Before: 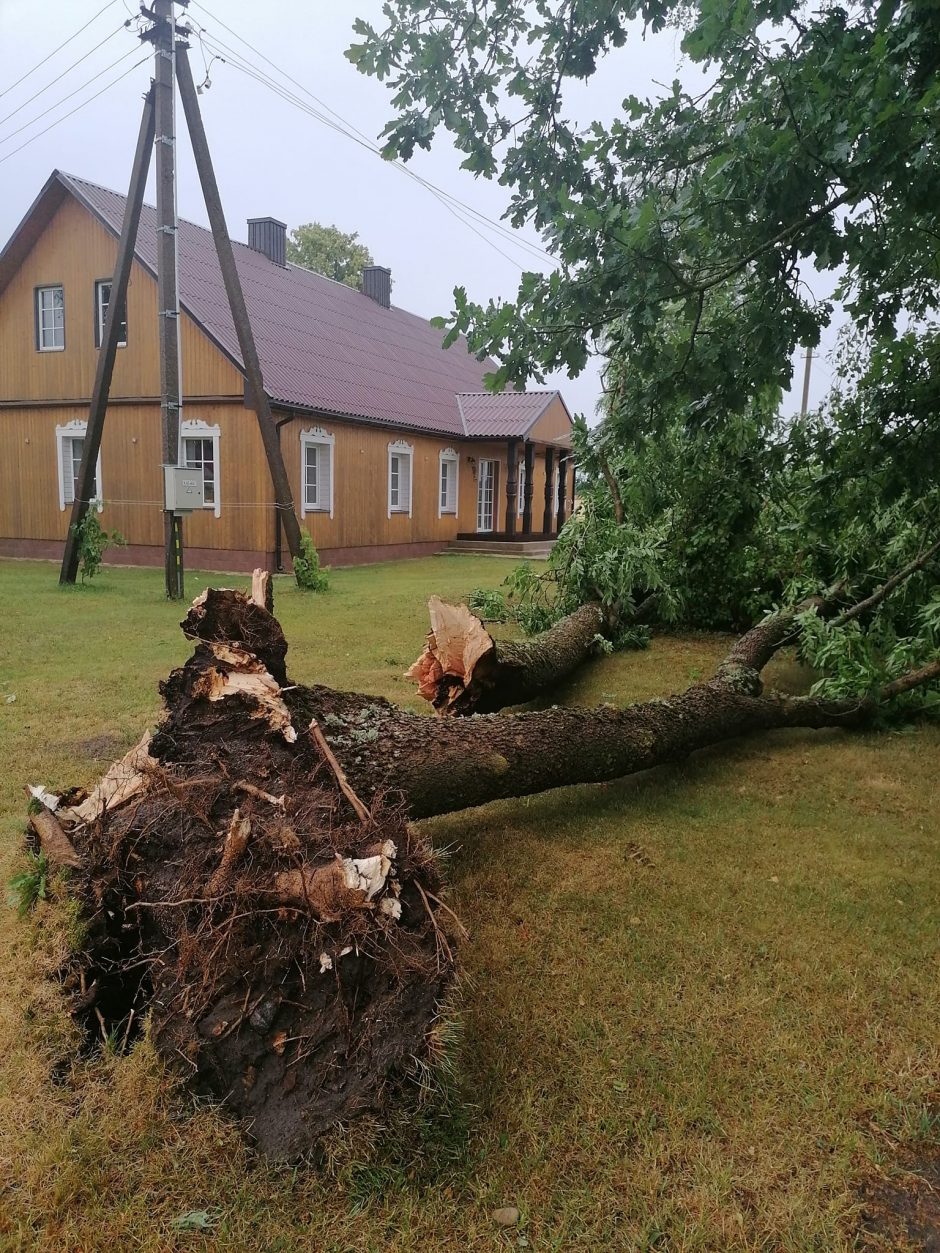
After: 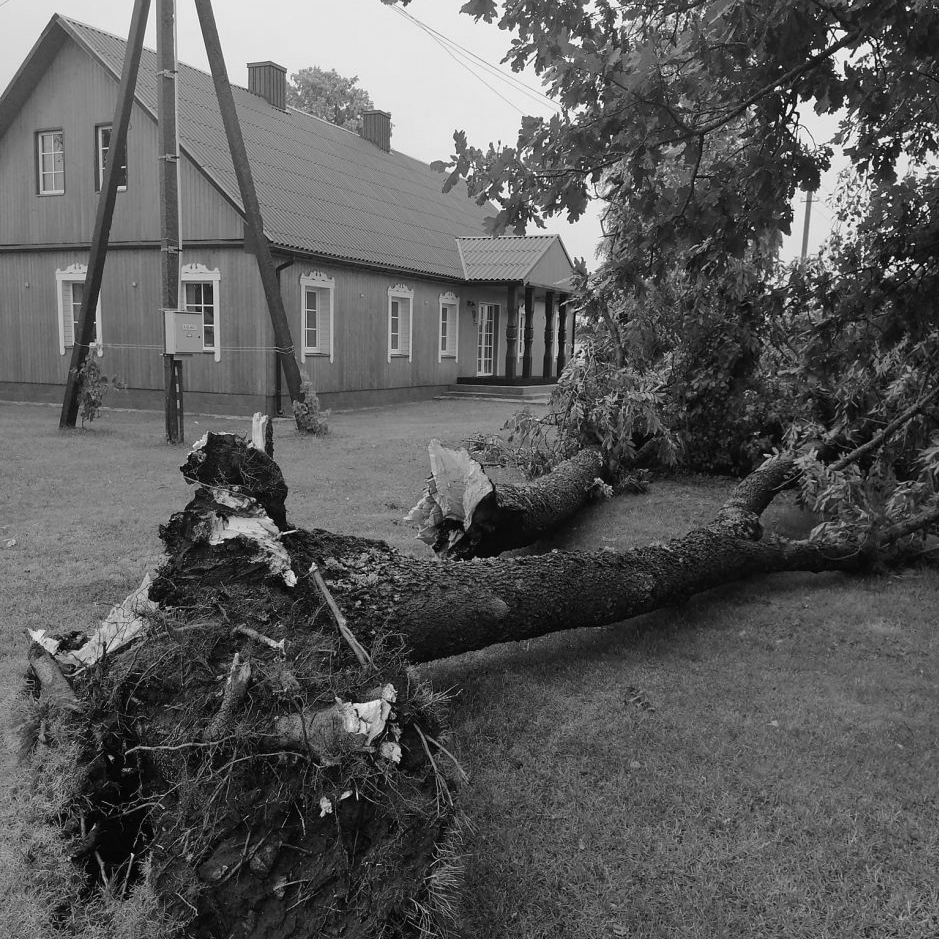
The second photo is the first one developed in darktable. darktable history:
monochrome: on, module defaults
crop and rotate: top 12.5%, bottom 12.5%
